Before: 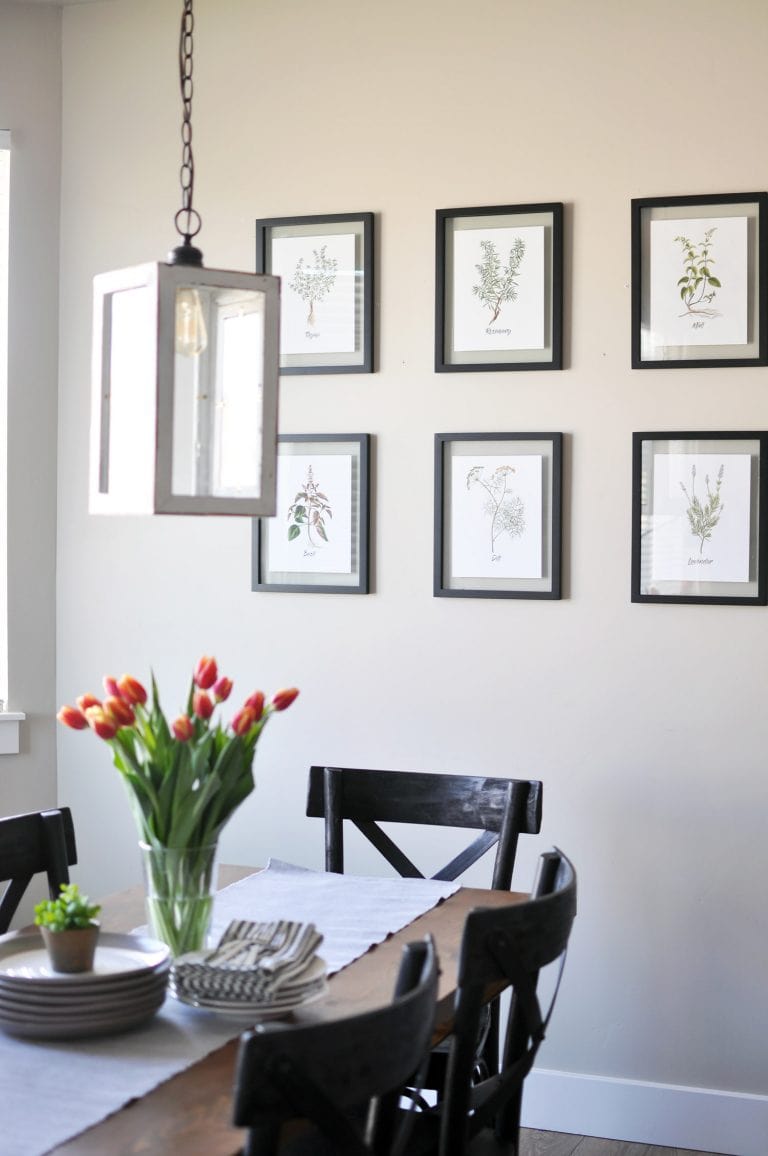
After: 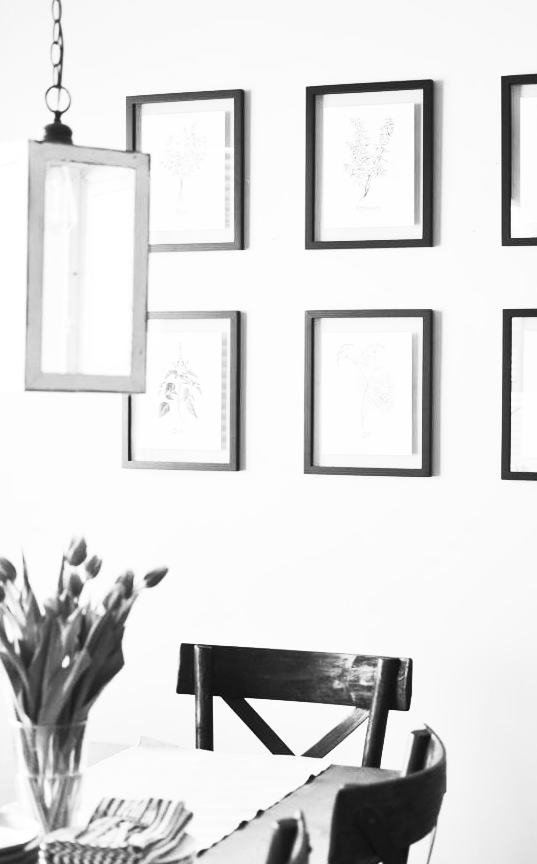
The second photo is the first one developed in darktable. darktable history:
color balance rgb: linear chroma grading › global chroma 15%, perceptual saturation grading › global saturation 30%
contrast brightness saturation: contrast 0.53, brightness 0.47, saturation -1
crop and rotate: left 17.046%, top 10.659%, right 12.989%, bottom 14.553%
